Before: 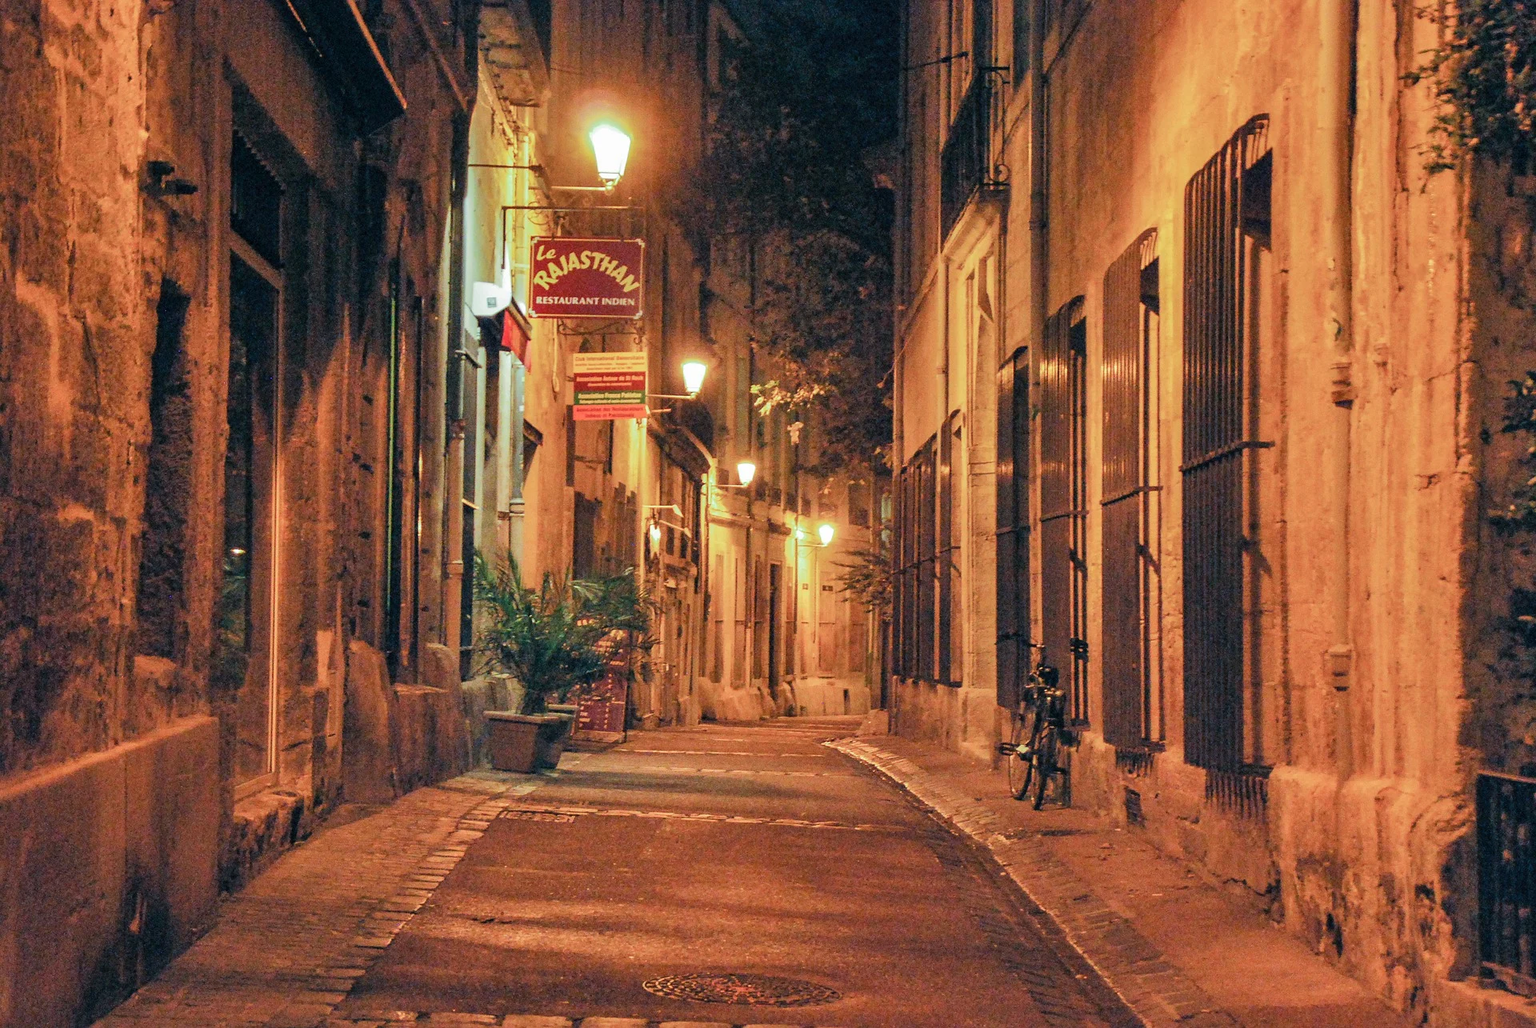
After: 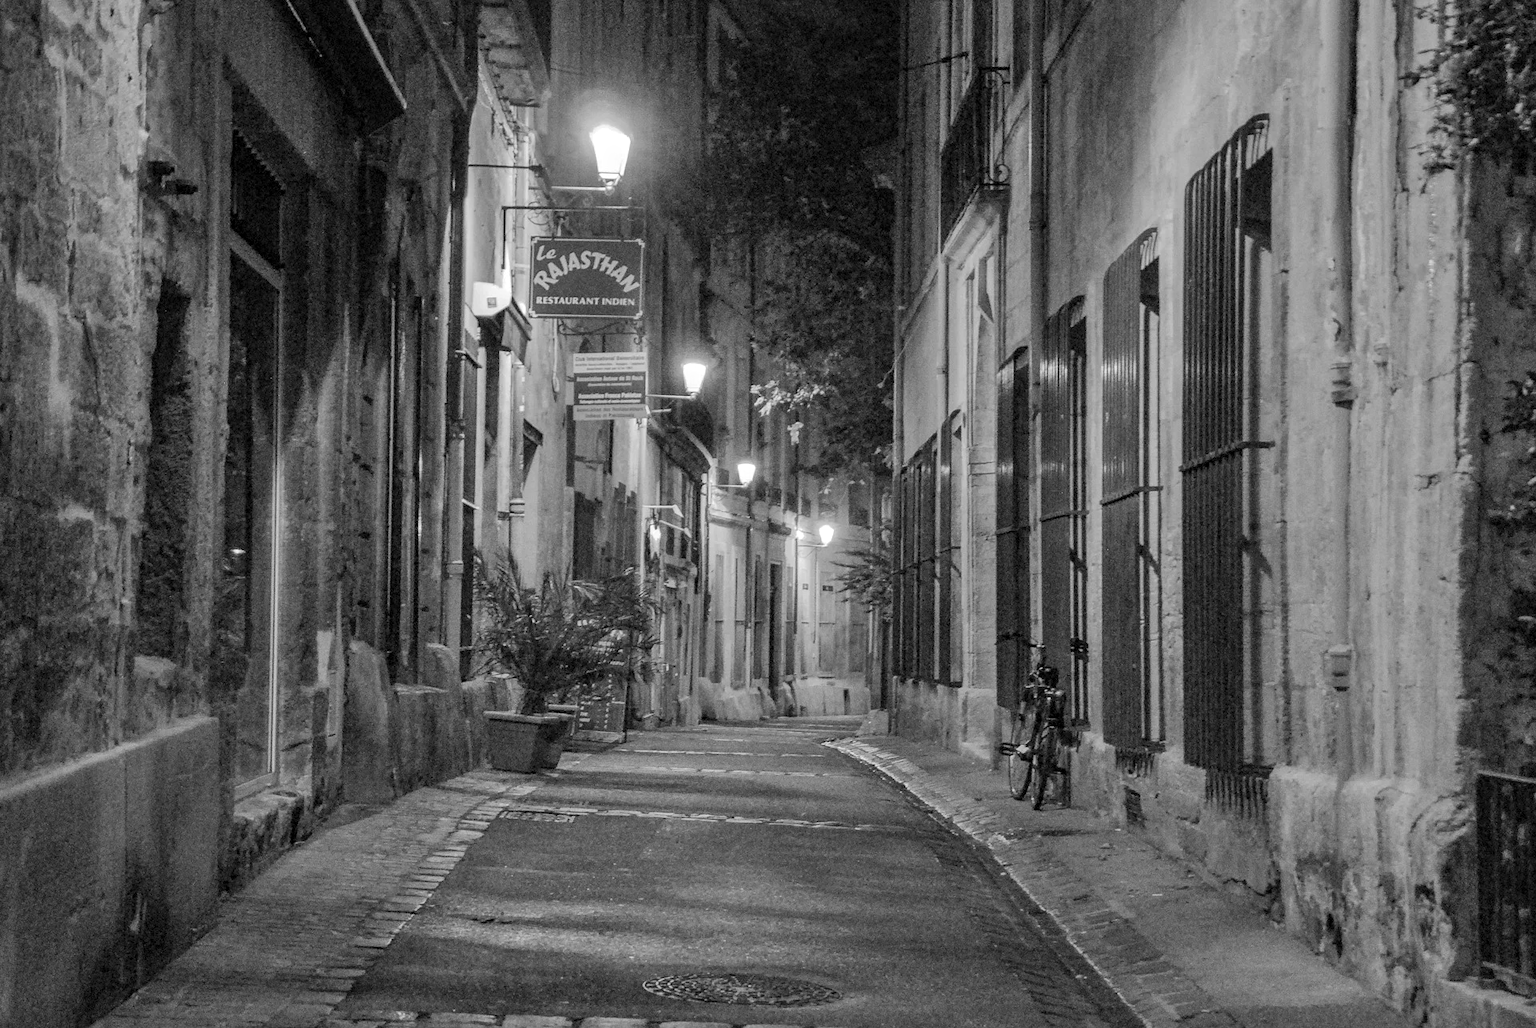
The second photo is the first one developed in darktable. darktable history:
color zones: curves: ch0 [(0.254, 0.492) (0.724, 0.62)]; ch1 [(0.25, 0.528) (0.719, 0.796)]; ch2 [(0, 0.472) (0.25, 0.5) (0.73, 0.184)]
local contrast: on, module defaults
color calibration: output gray [0.28, 0.41, 0.31, 0], gray › normalize channels true, illuminant same as pipeline (D50), adaptation XYZ, x 0.346, y 0.359, gamut compression 0
